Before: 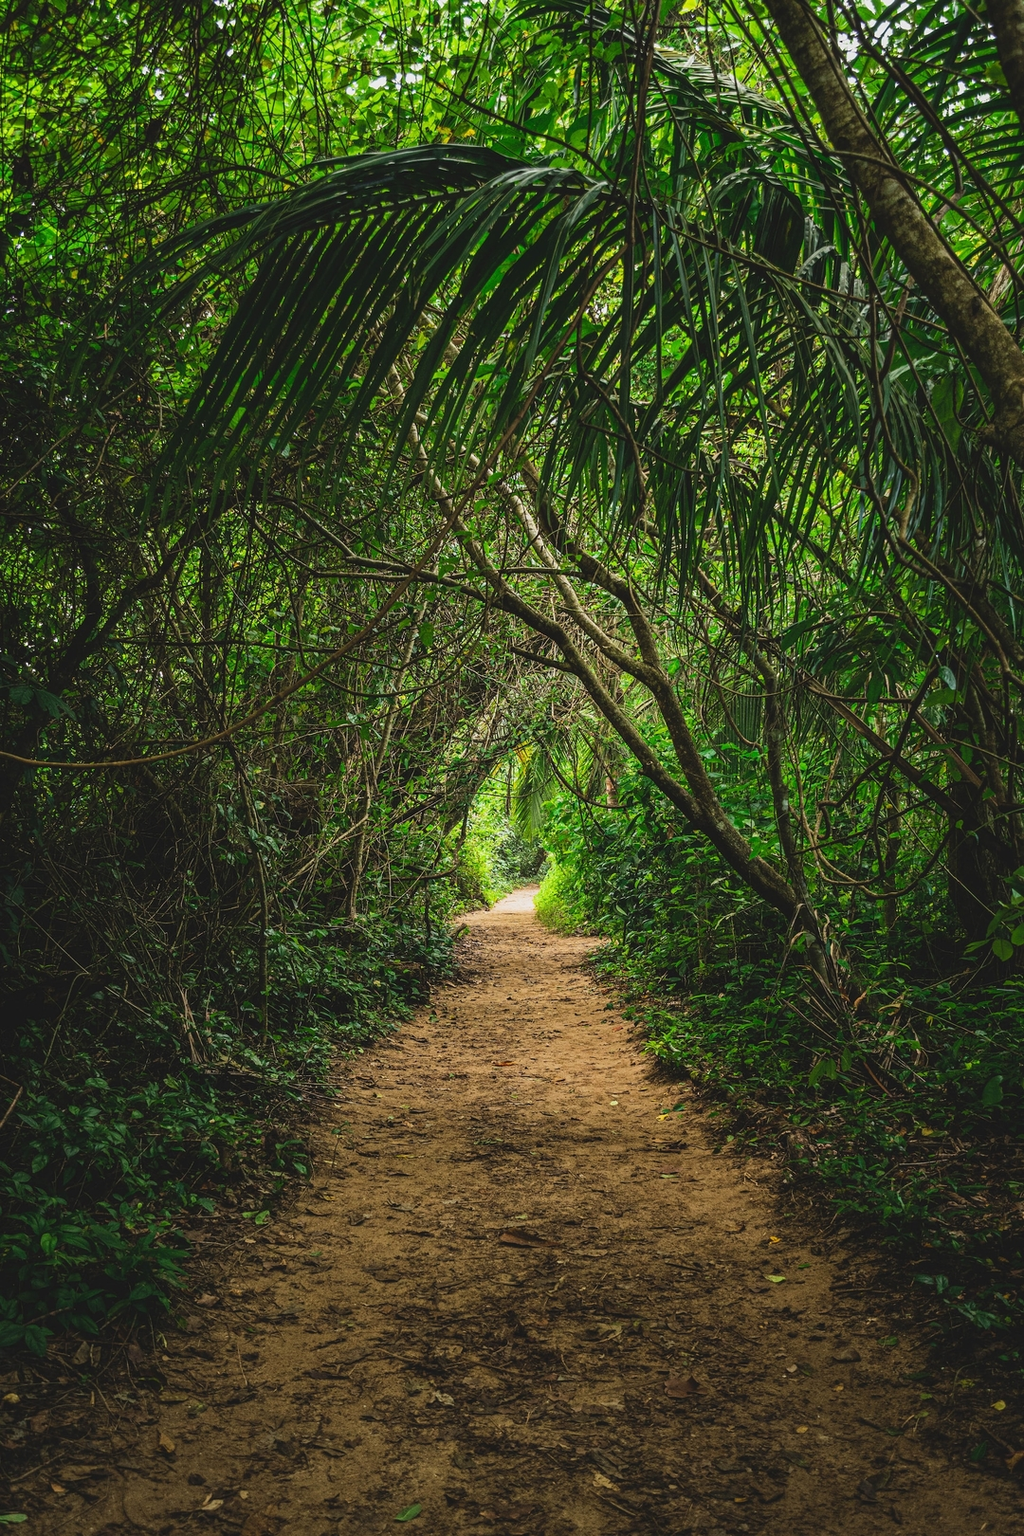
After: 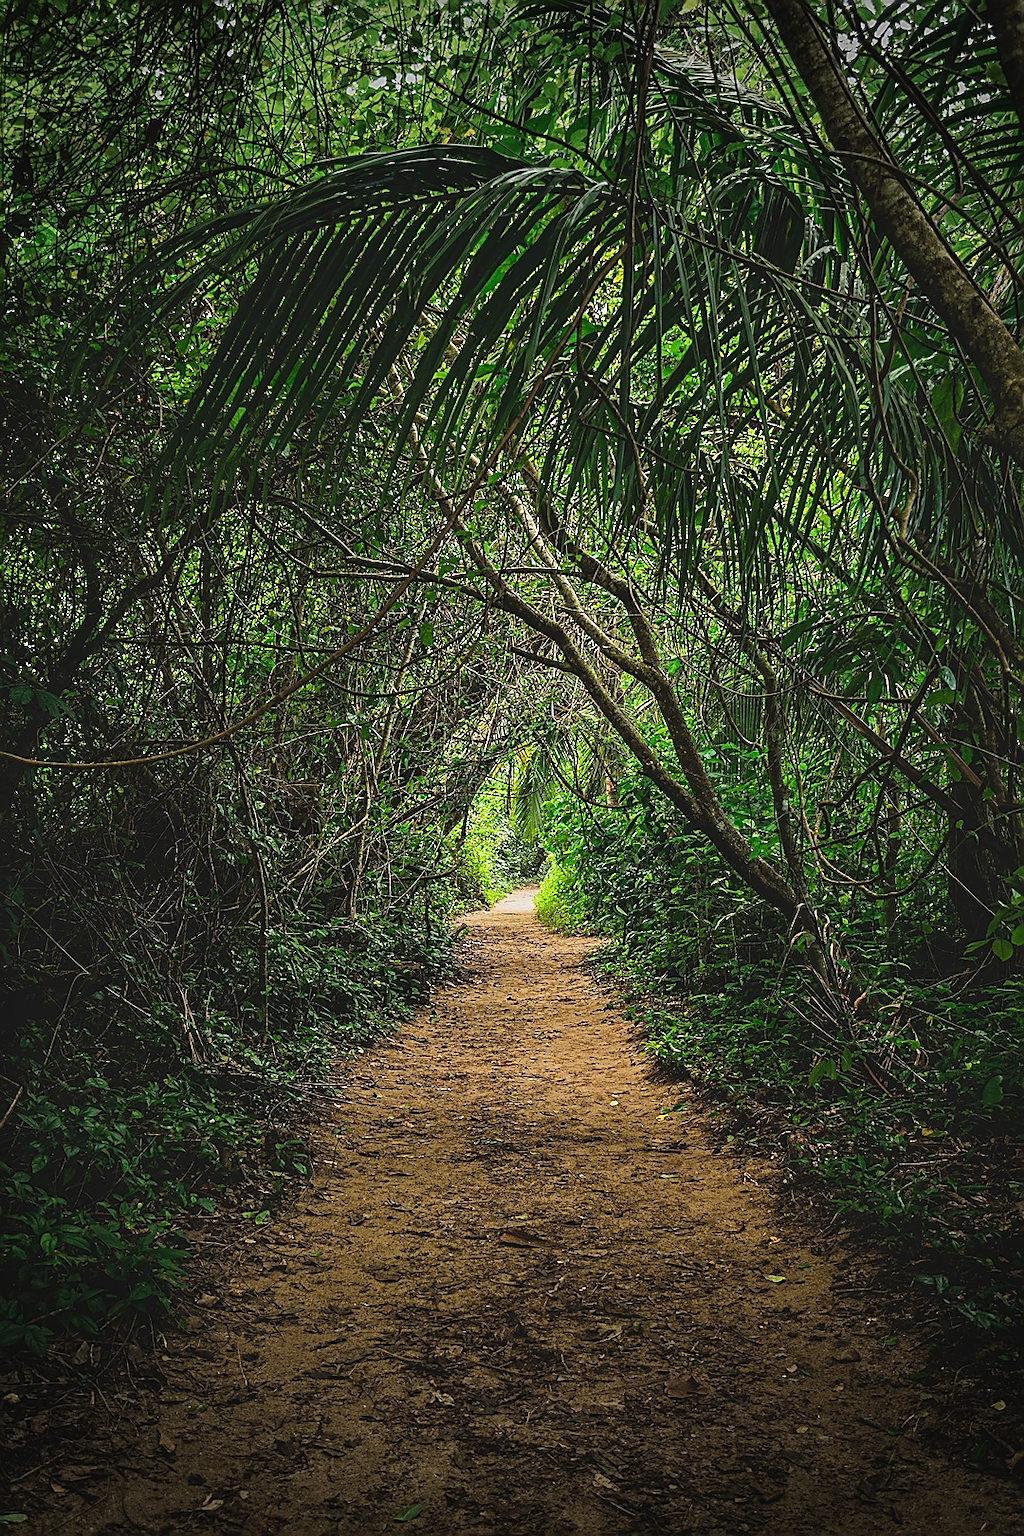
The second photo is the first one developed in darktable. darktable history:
sharpen: radius 1.409, amount 1.252, threshold 0.782
vignetting: fall-off start 68.82%, fall-off radius 29.82%, brightness -0.58, saturation -0.253, width/height ratio 0.989, shape 0.844
